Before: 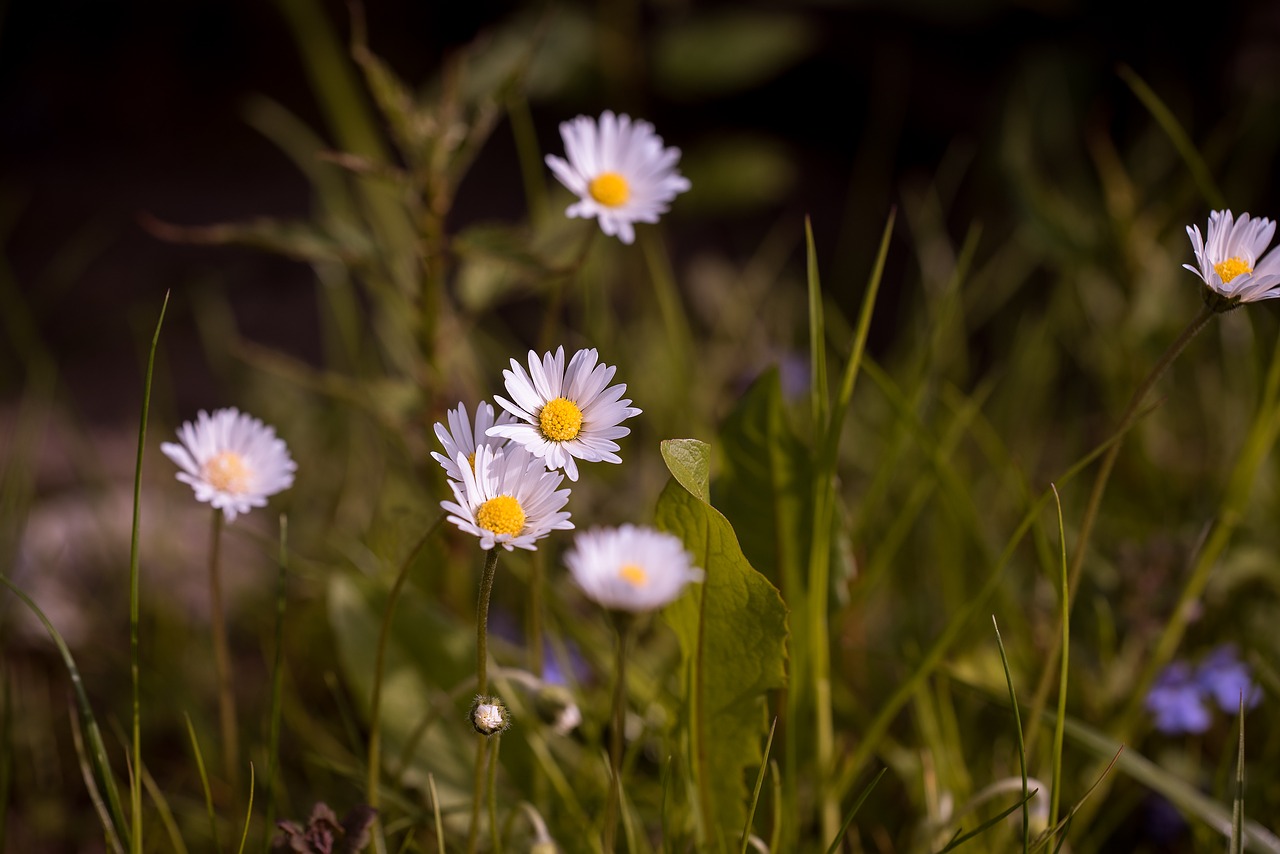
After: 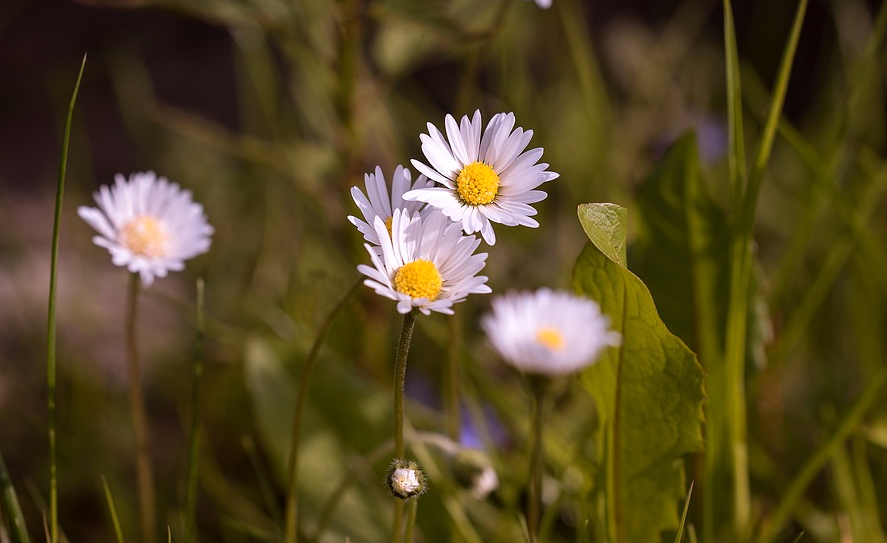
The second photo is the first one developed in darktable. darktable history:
crop: left 6.488%, top 27.668%, right 24.183%, bottom 8.656%
exposure: exposure 0.127 EV, compensate highlight preservation false
